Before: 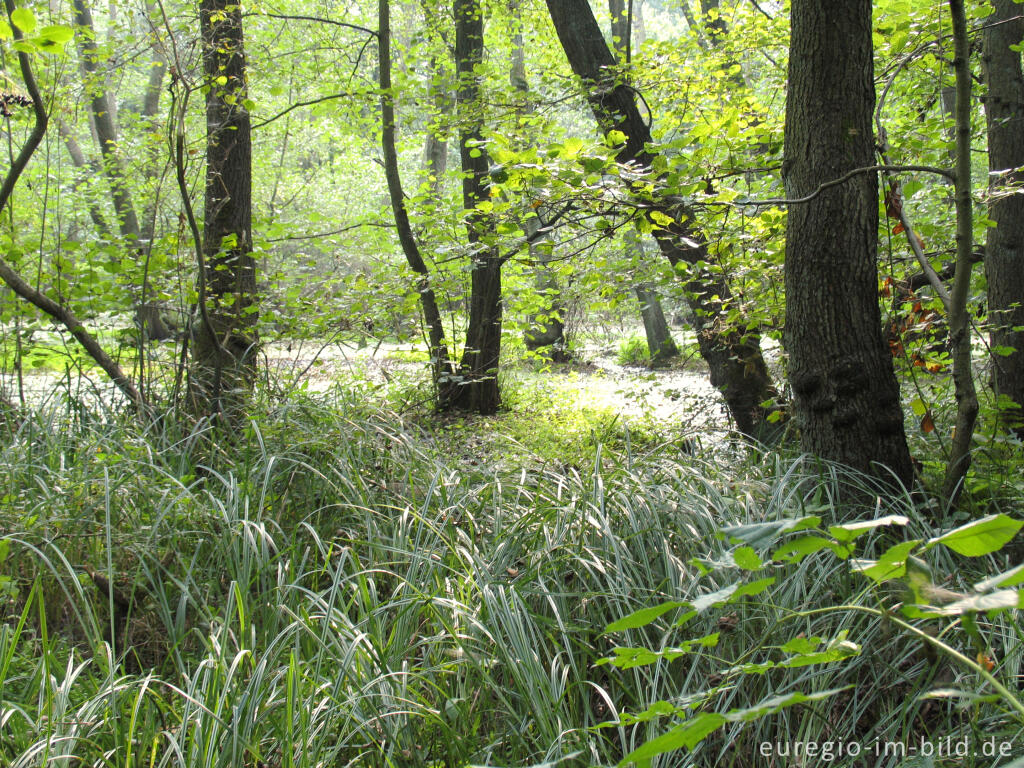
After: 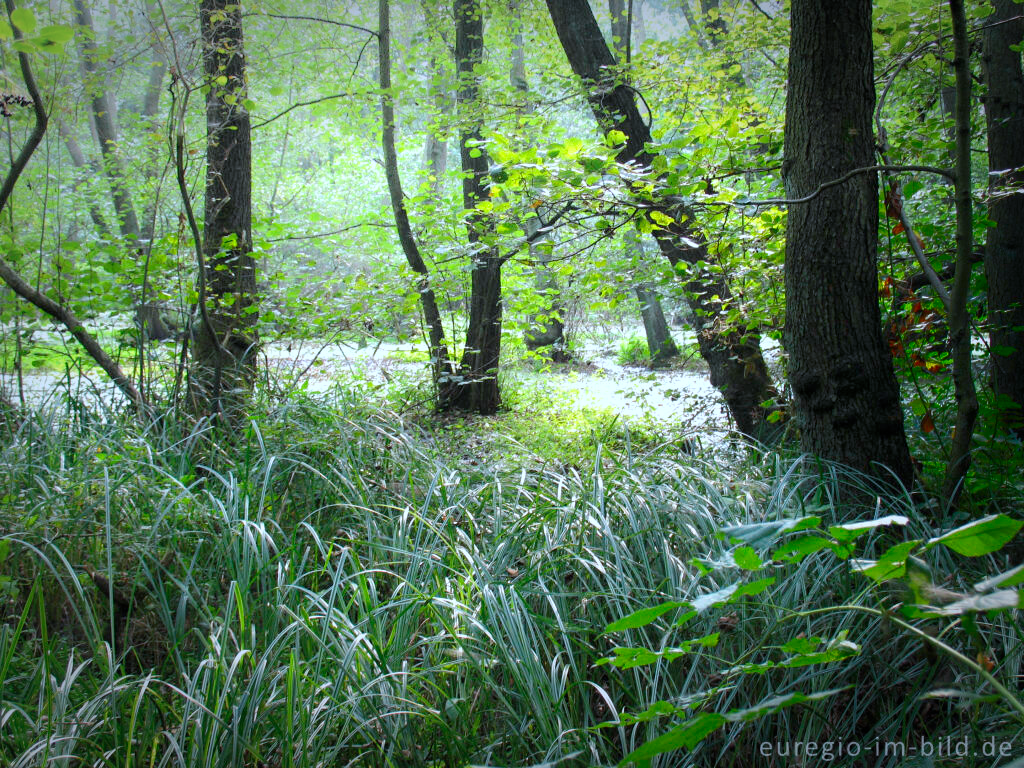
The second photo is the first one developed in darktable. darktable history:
shadows and highlights: shadows -90, highlights 90, soften with gaussian
white balance: red 0.948, green 1.02, blue 1.176
vignetting: fall-off start 70.97%, brightness -0.584, saturation -0.118, width/height ratio 1.333
